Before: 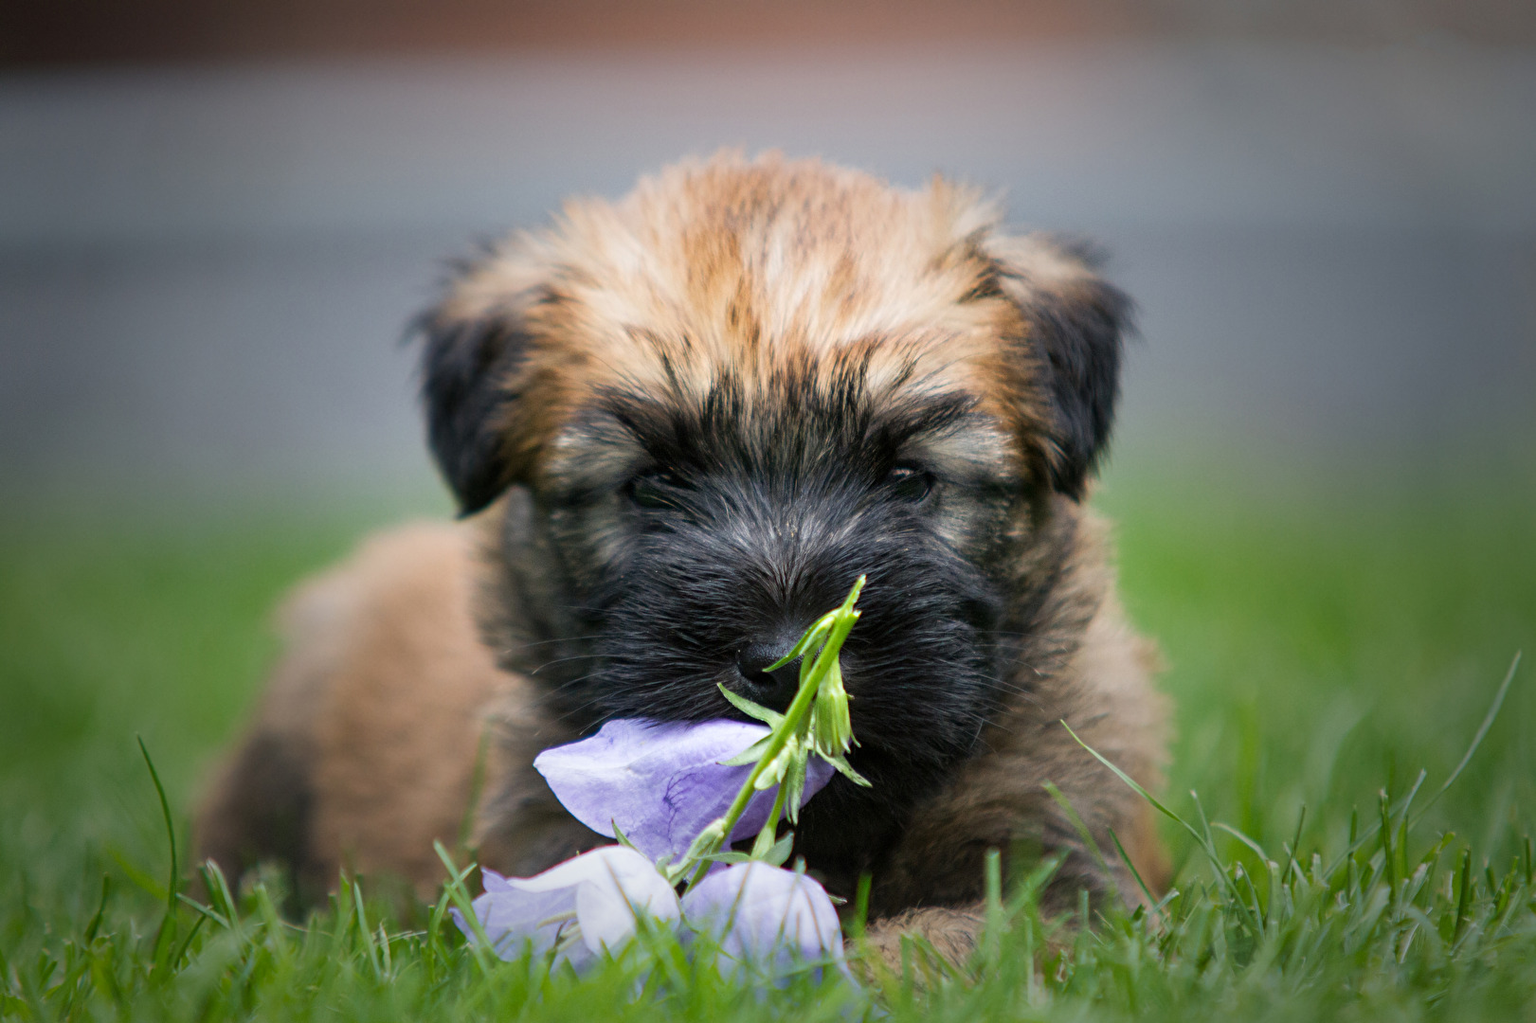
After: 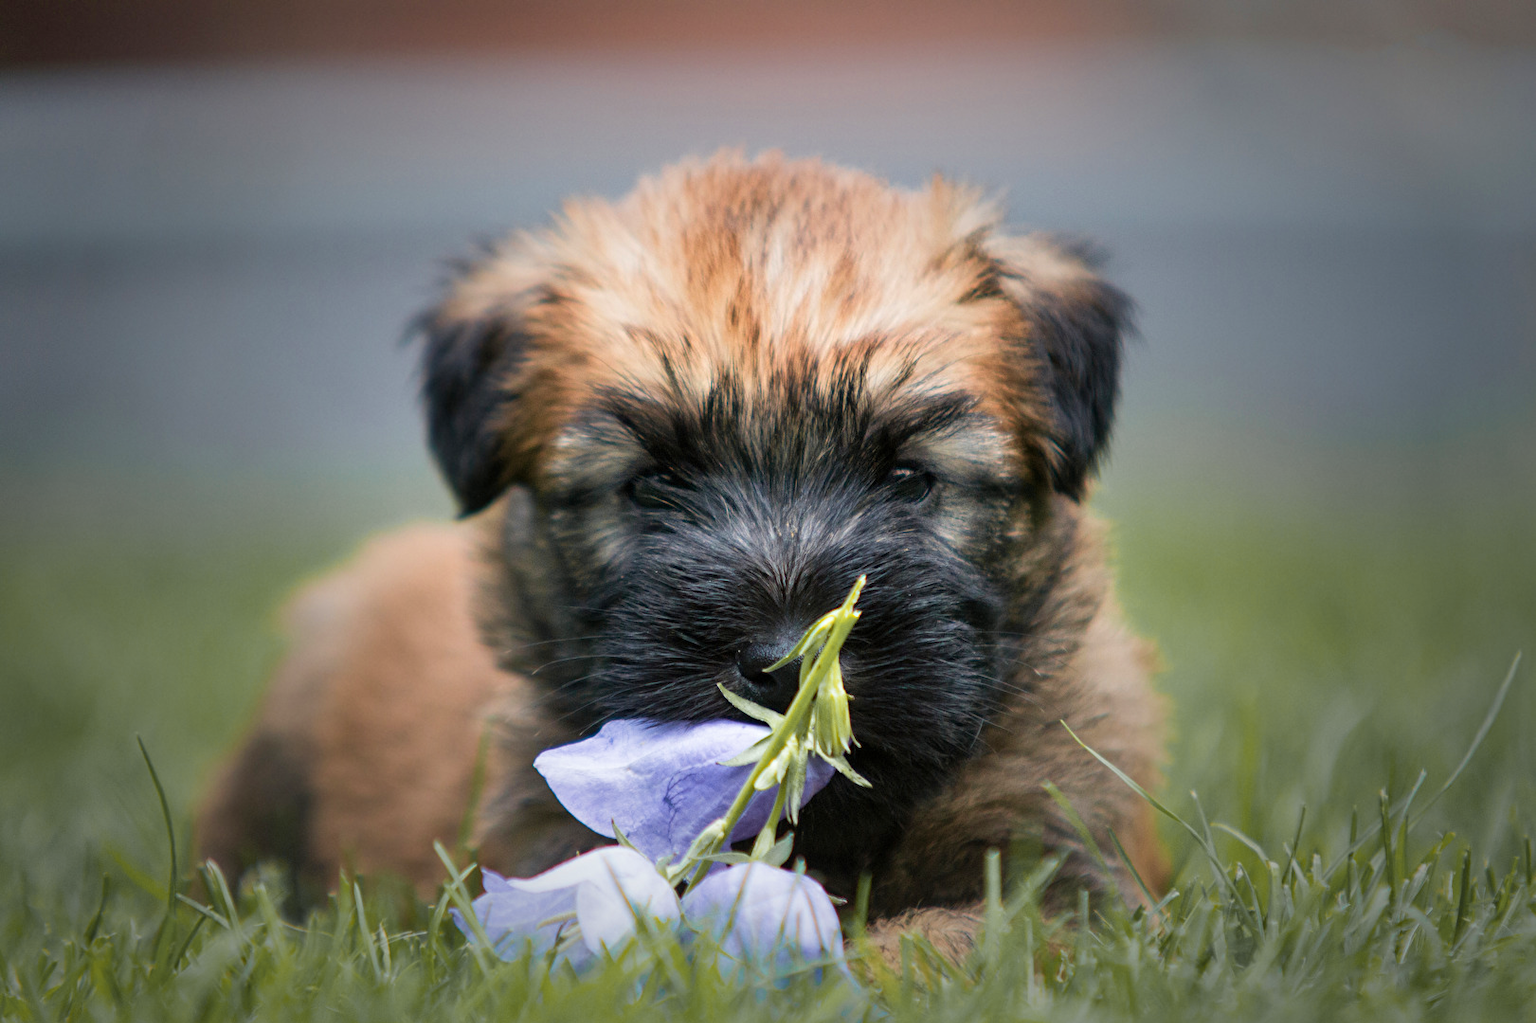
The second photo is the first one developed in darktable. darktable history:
shadows and highlights: soften with gaussian
velvia: on, module defaults
color zones: curves: ch1 [(0.29, 0.492) (0.373, 0.185) (0.509, 0.481)]; ch2 [(0.25, 0.462) (0.749, 0.457)]
